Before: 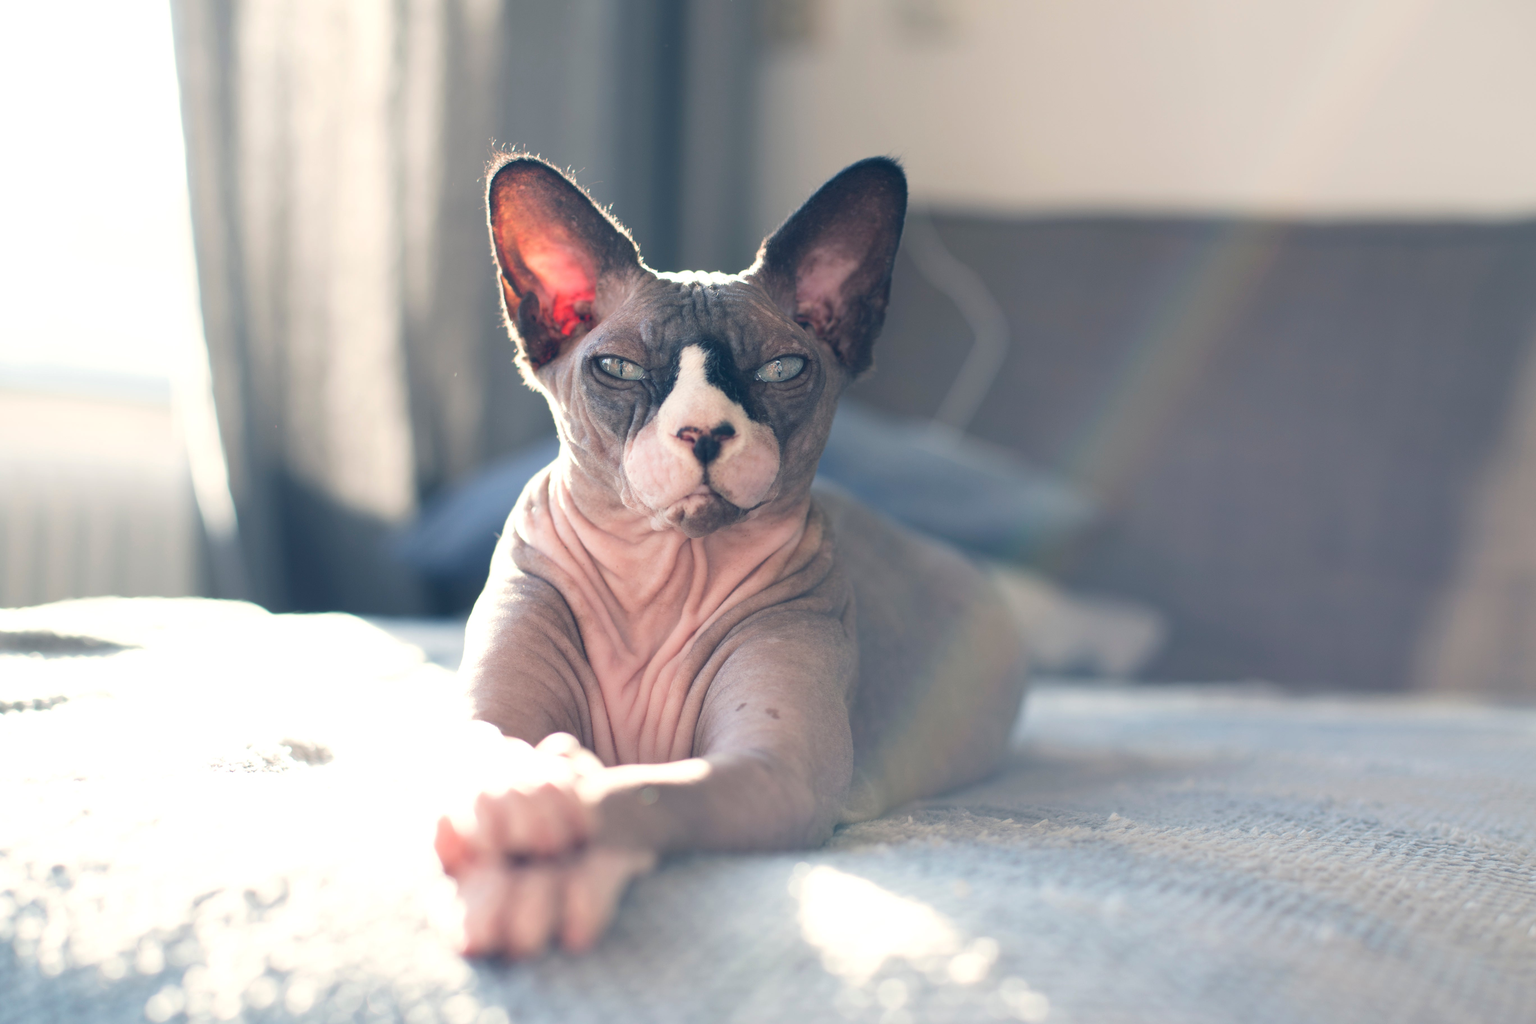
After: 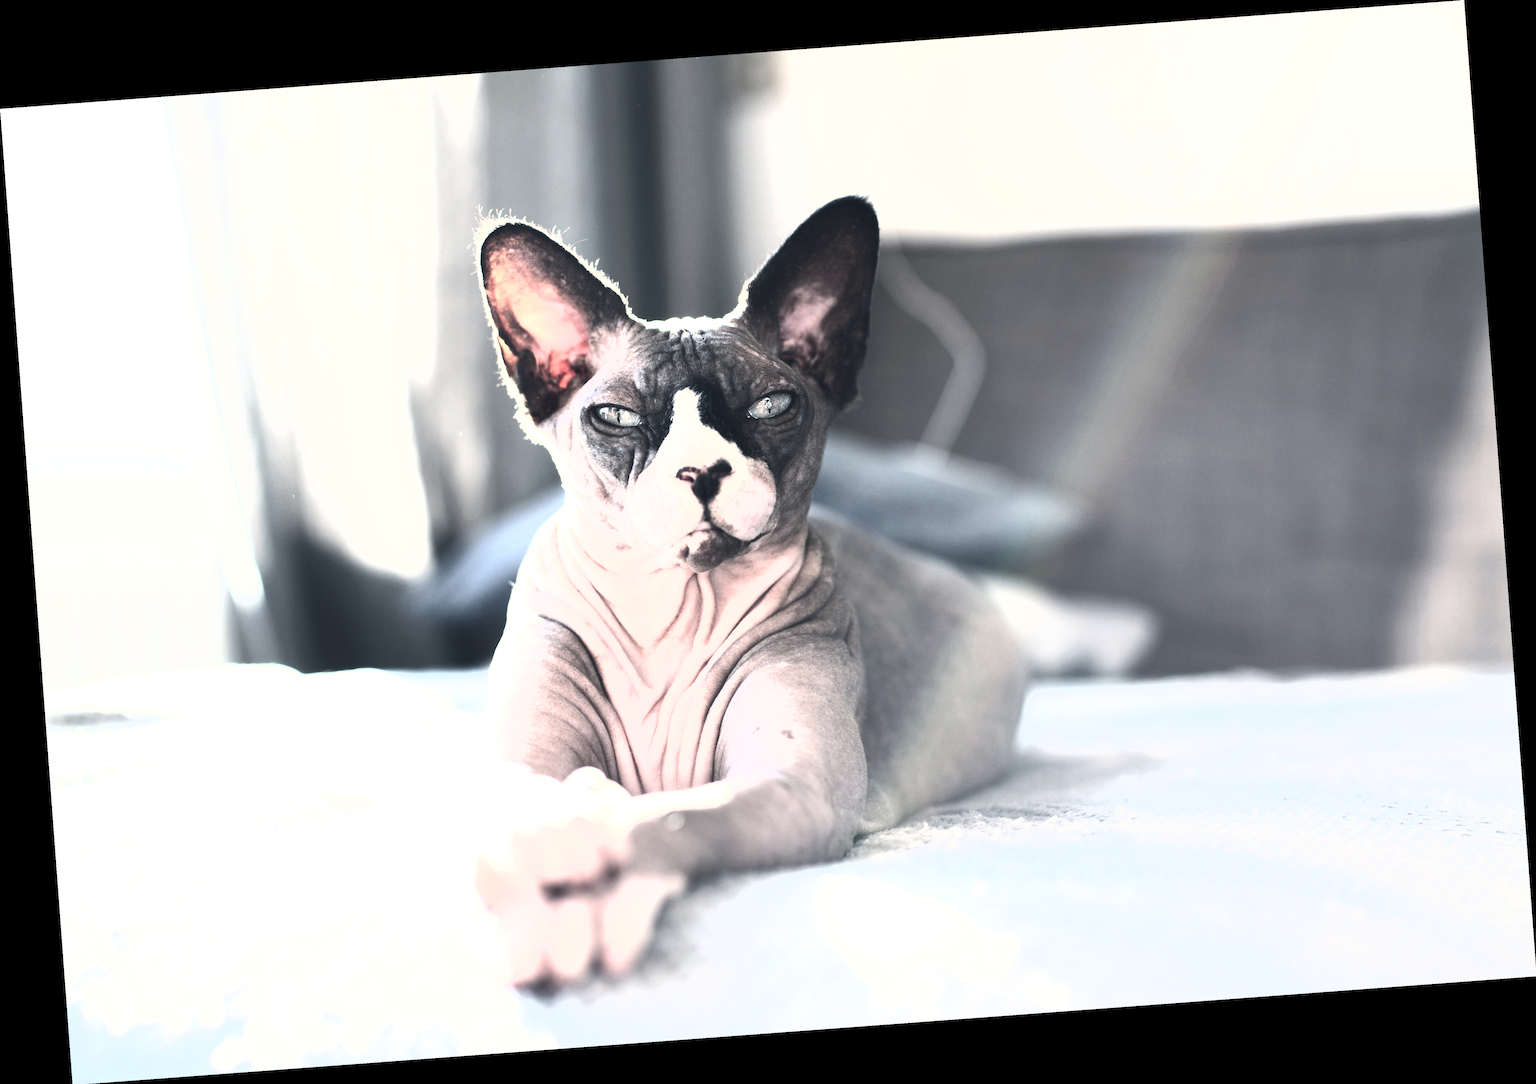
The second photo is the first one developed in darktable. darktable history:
levels: mode automatic, black 8.58%, gray 59.42%, levels [0, 0.445, 1]
rotate and perspective: rotation -4.25°, automatic cropping off
tone curve: curves: ch0 [(0, 0.081) (0.483, 0.453) (0.881, 0.992)]
contrast brightness saturation: contrast 0.43, brightness 0.56, saturation -0.19
